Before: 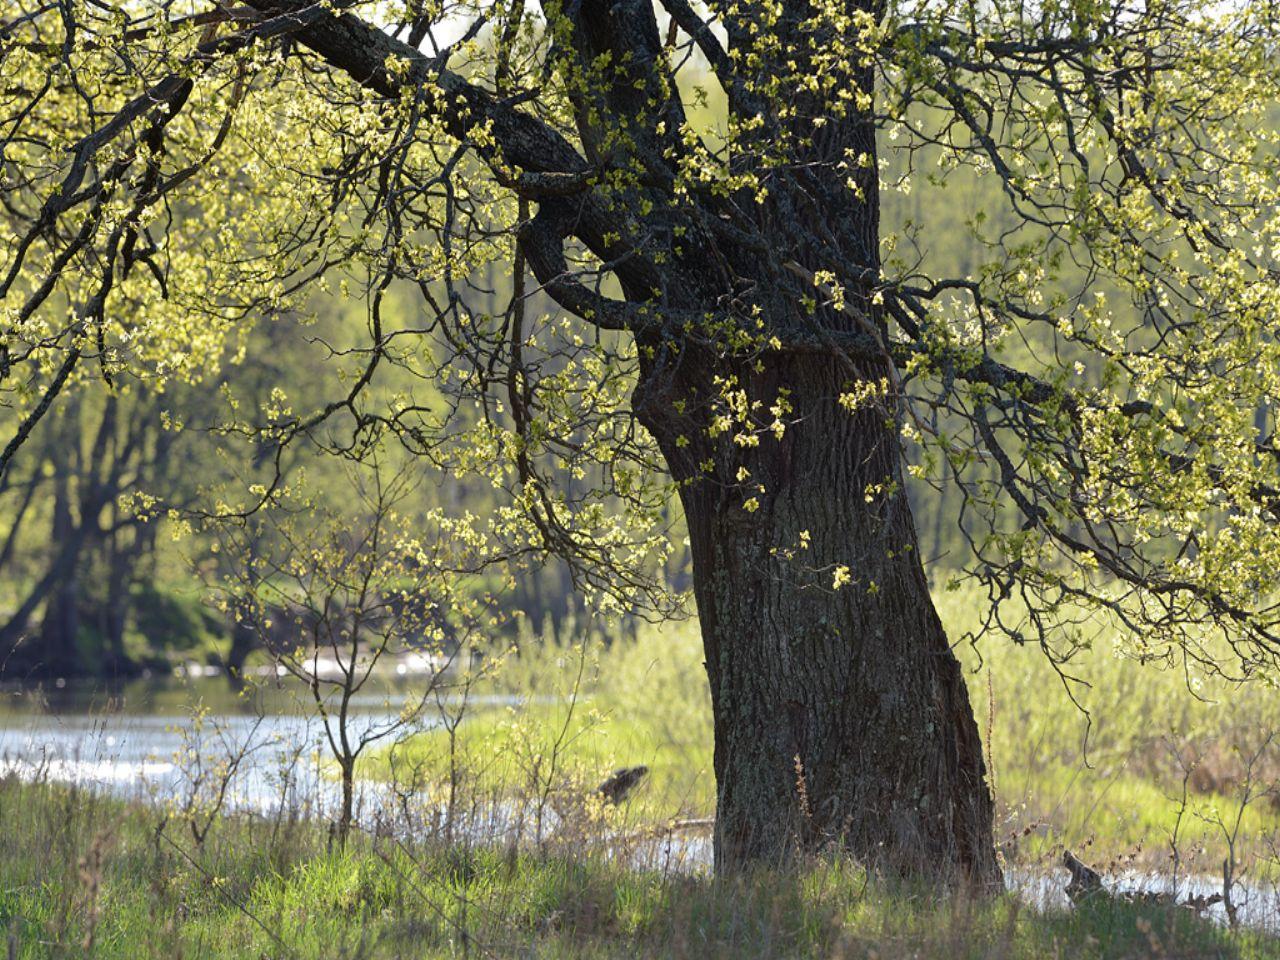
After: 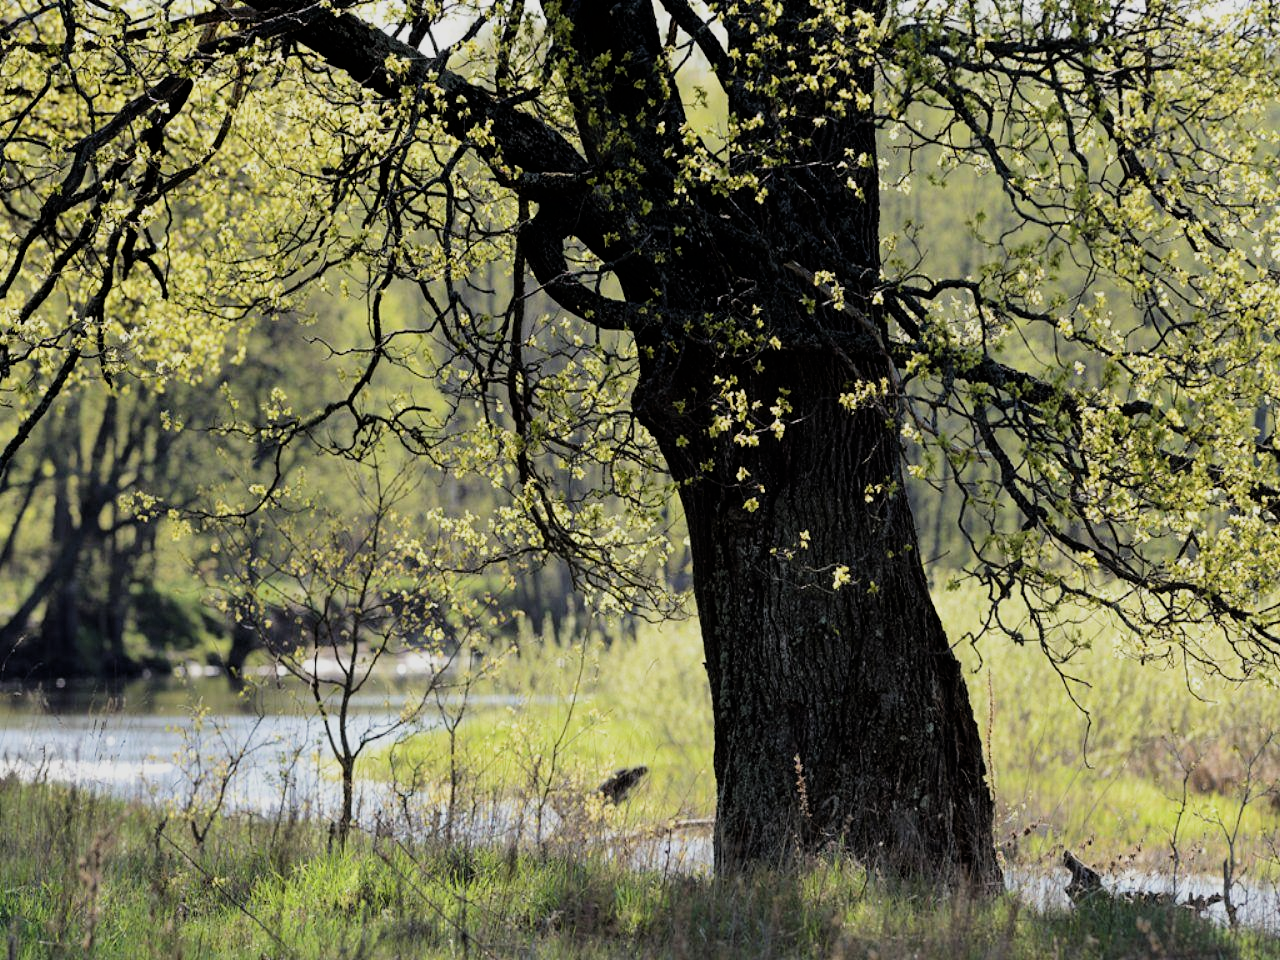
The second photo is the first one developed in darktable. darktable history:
filmic rgb: black relative exposure -5.03 EV, white relative exposure 3.96 EV, hardness 2.88, contrast 1.297, highlights saturation mix -28.84%
